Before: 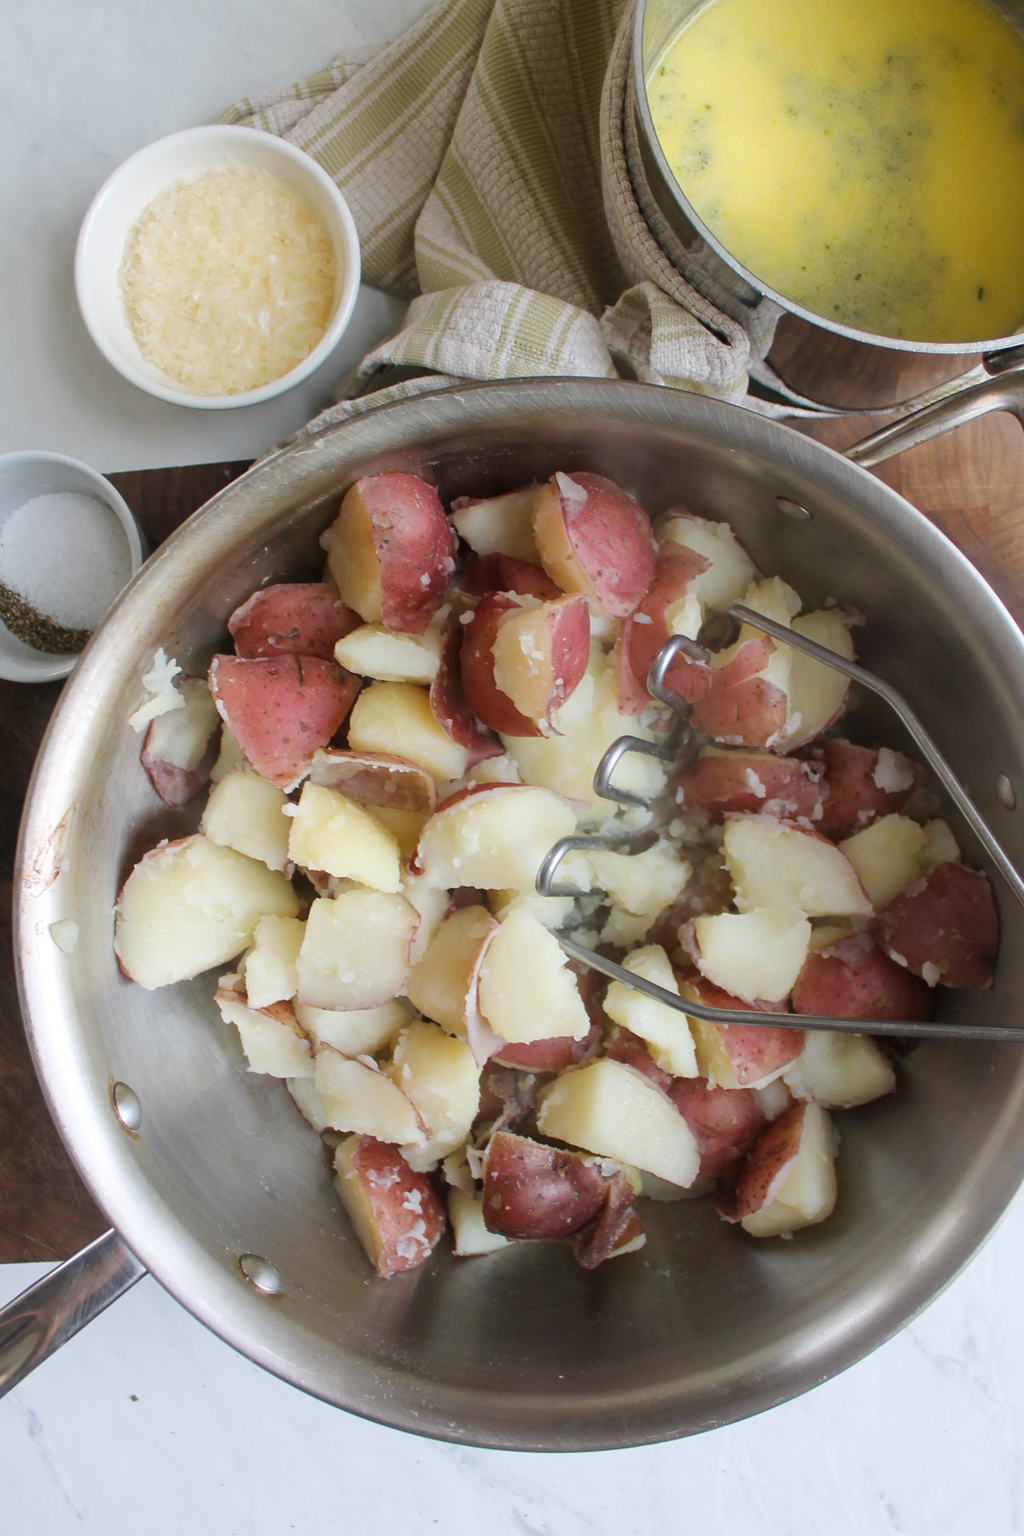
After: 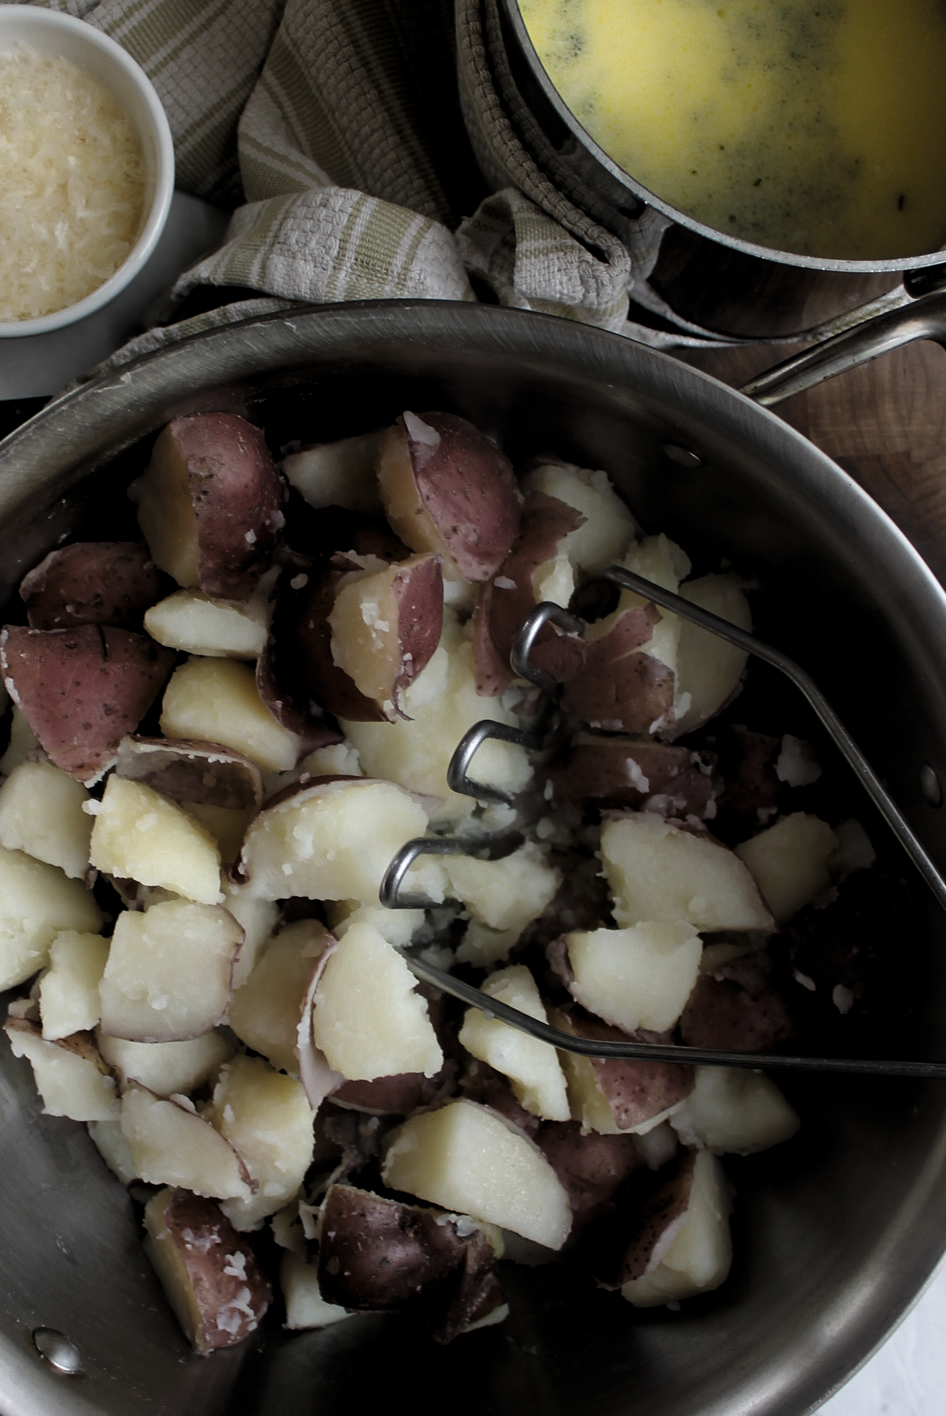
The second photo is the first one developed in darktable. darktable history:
levels: mode automatic, black 8.58%, gray 59.42%, levels [0, 0.445, 1]
crop and rotate: left 20.74%, top 7.912%, right 0.375%, bottom 13.378%
